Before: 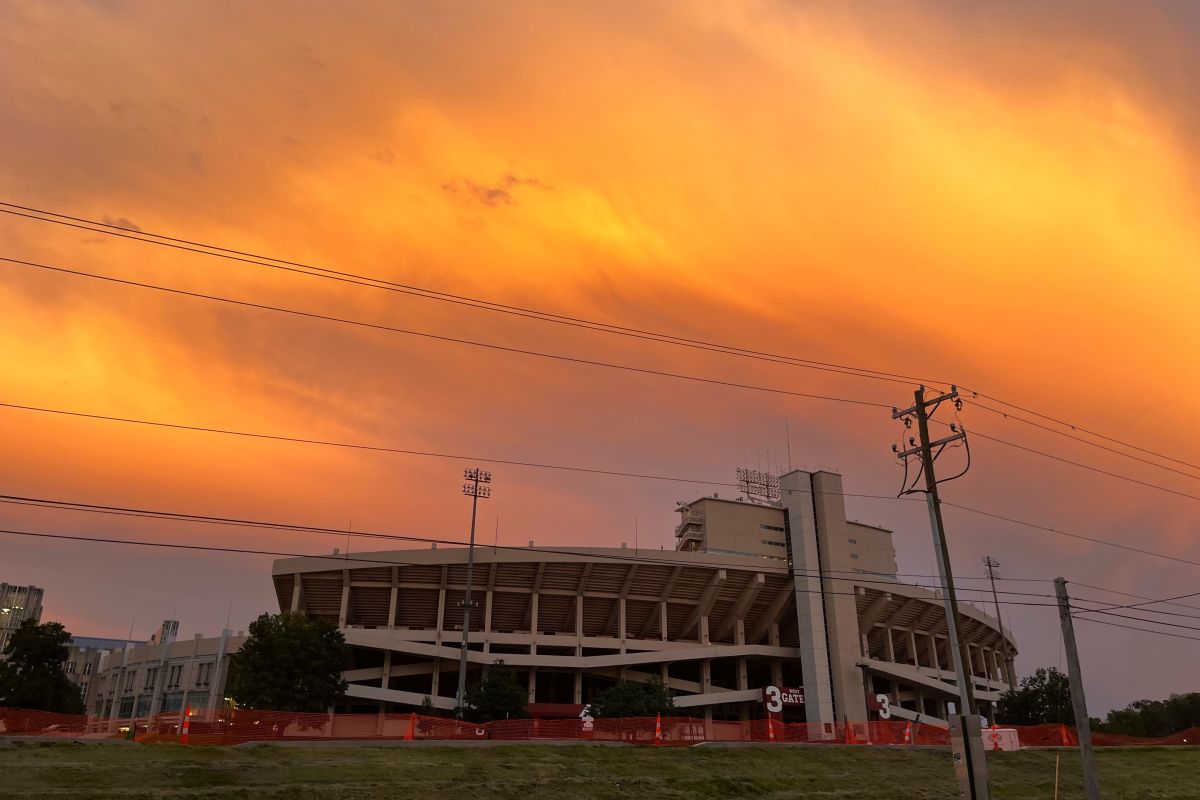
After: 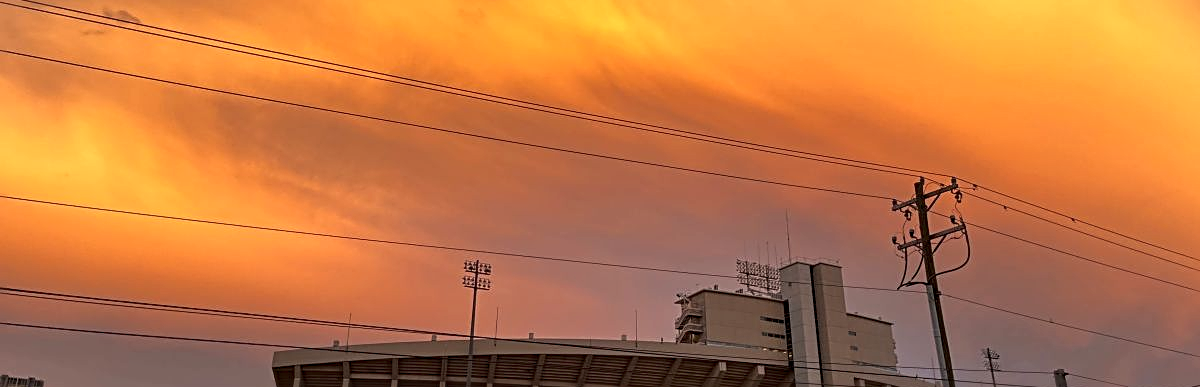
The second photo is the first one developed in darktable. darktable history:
local contrast: detail 130%
crop and rotate: top 26.053%, bottom 25.485%
shadows and highlights: shadows 63.04, white point adjustment 0.492, highlights -34.22, compress 83.8%
sharpen: radius 2.53, amount 0.616
